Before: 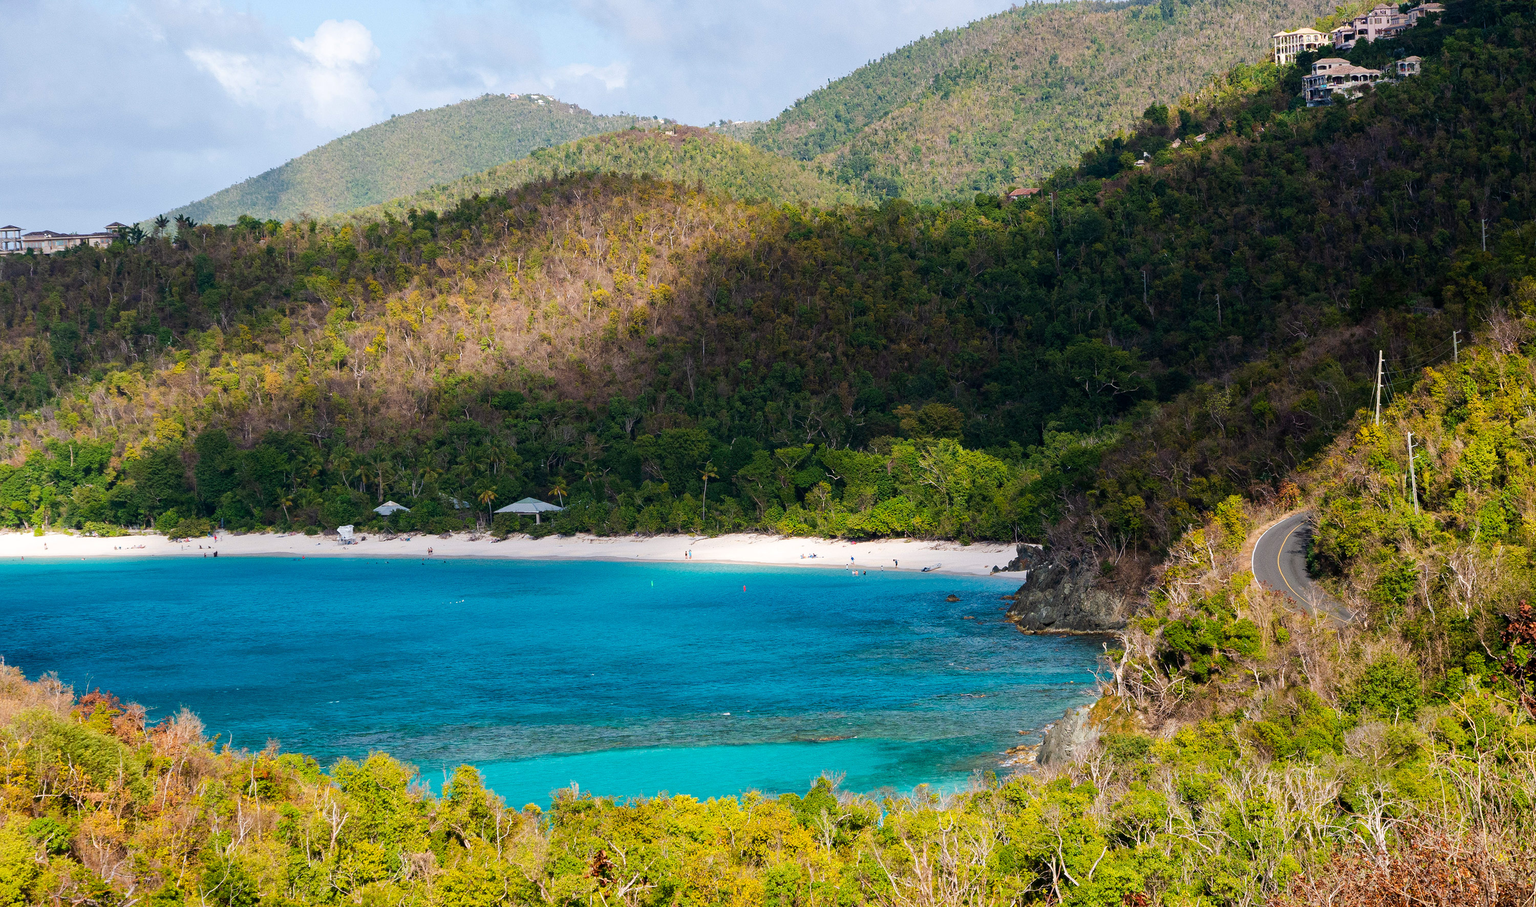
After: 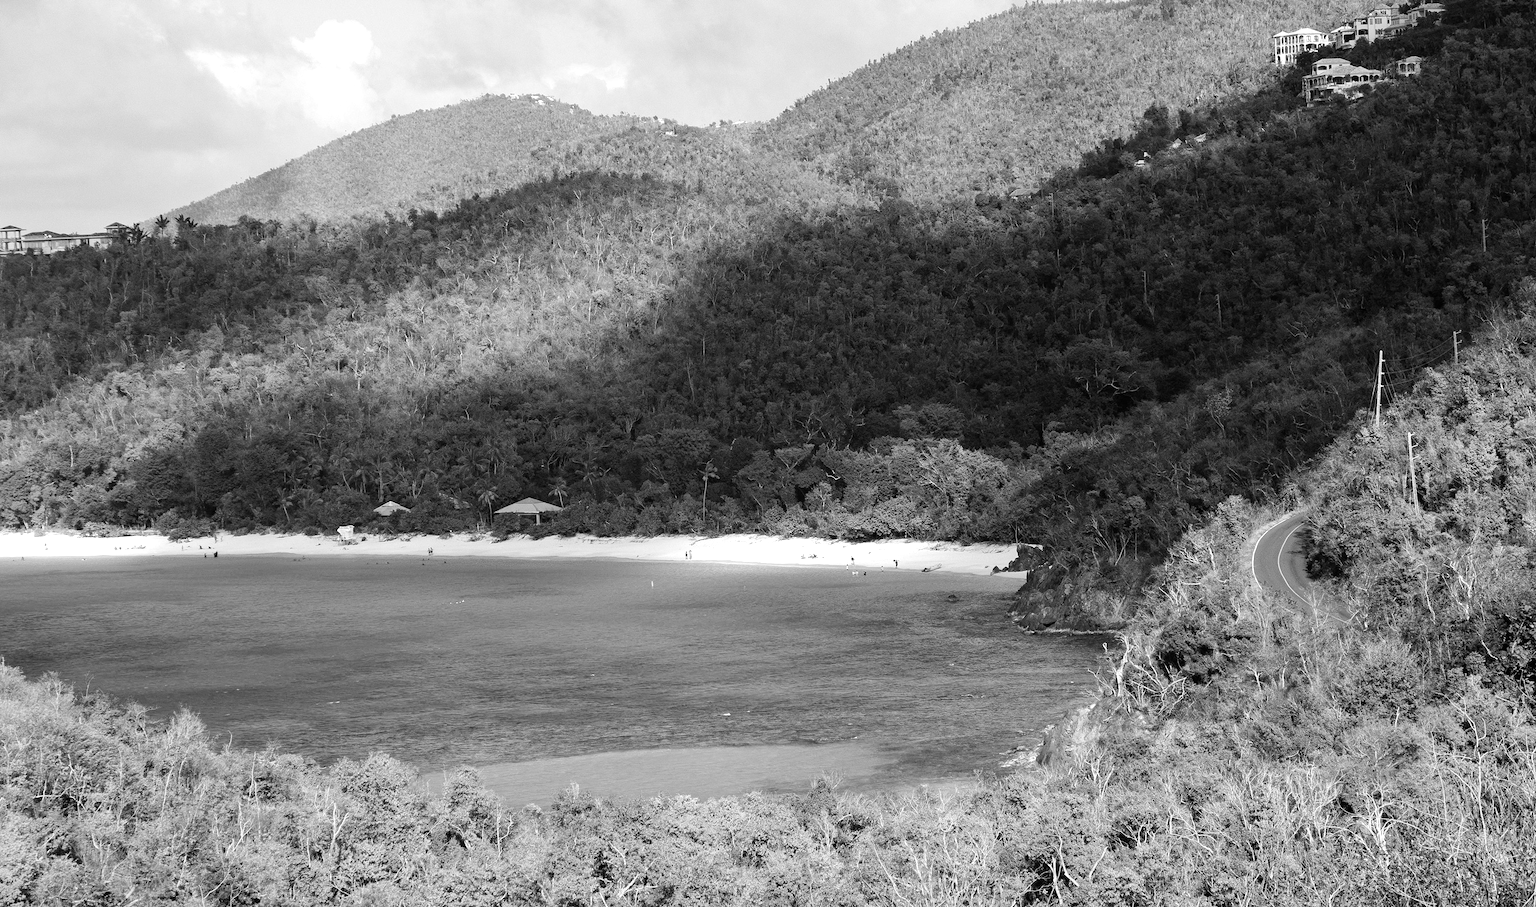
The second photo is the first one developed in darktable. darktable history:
monochrome: on, module defaults
exposure: exposure 0.3 EV, compensate highlight preservation false
